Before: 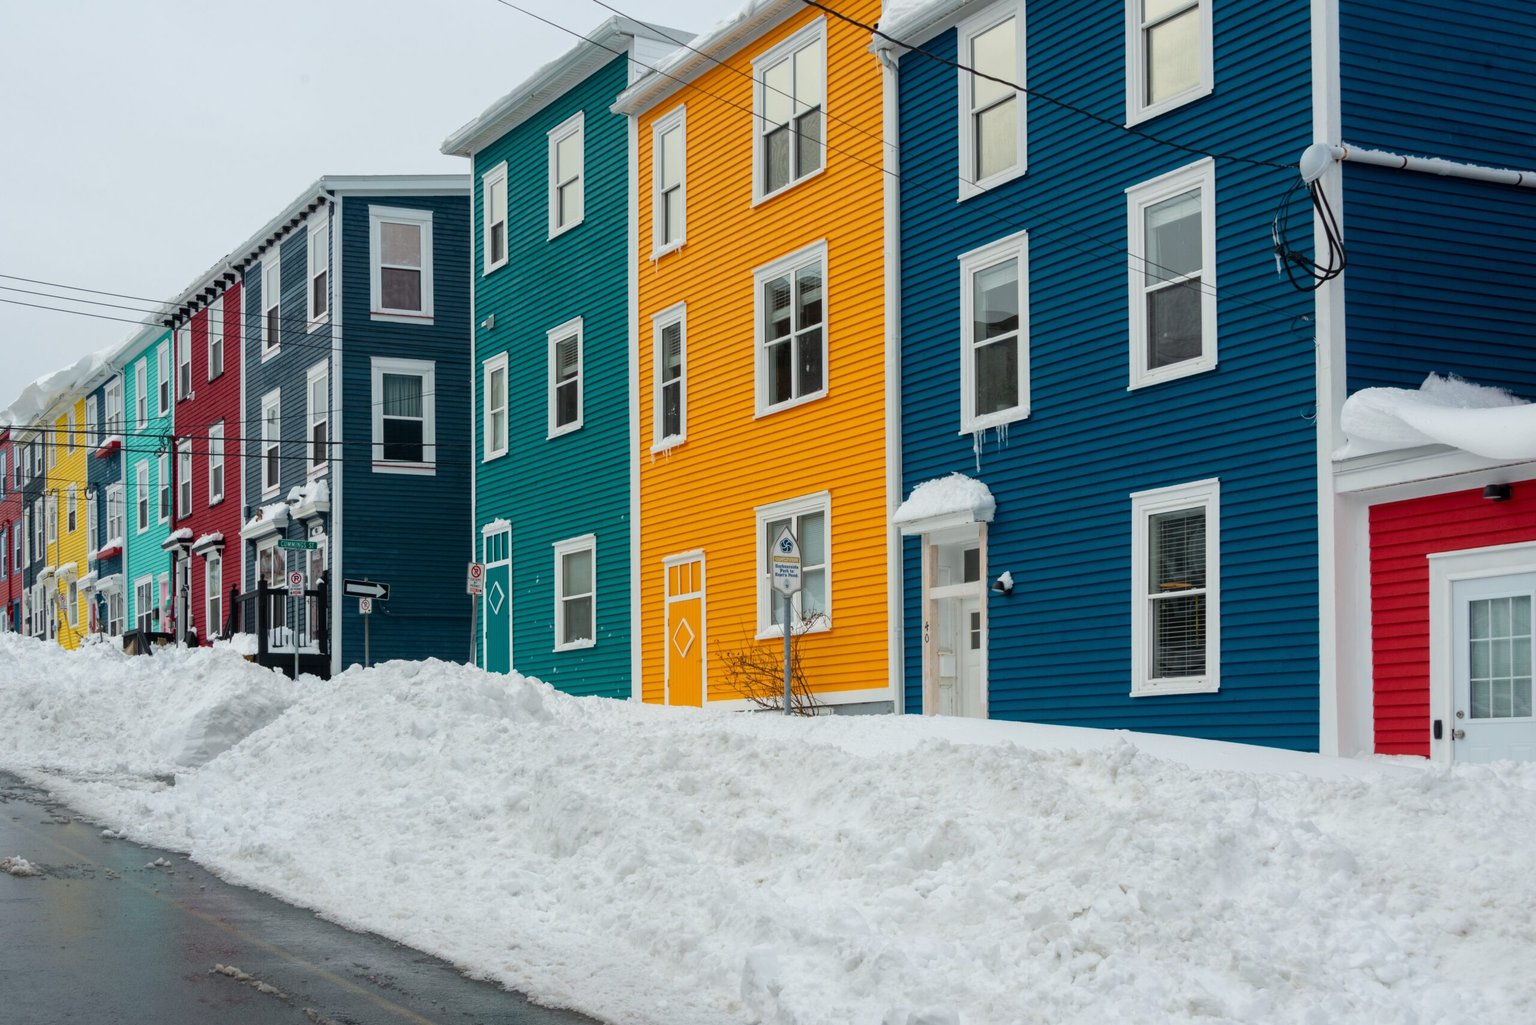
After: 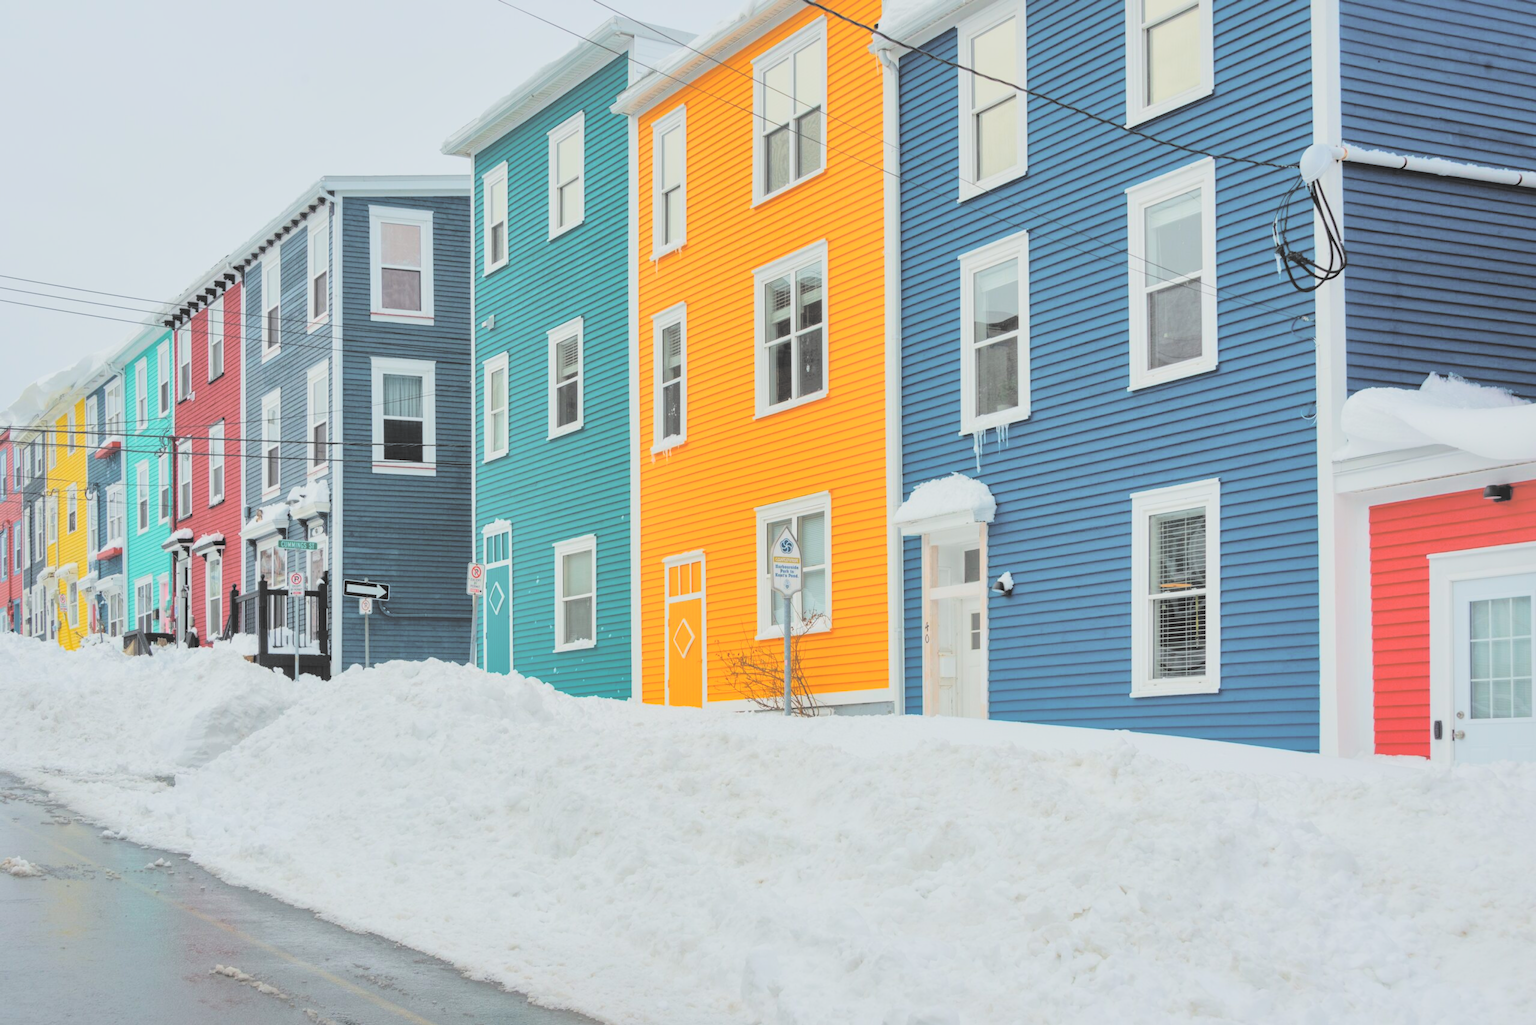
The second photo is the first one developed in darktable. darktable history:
contrast brightness saturation: brightness 1
filmic rgb: black relative exposure -7.65 EV, white relative exposure 4.56 EV, hardness 3.61, contrast 1.05
shadows and highlights: on, module defaults
